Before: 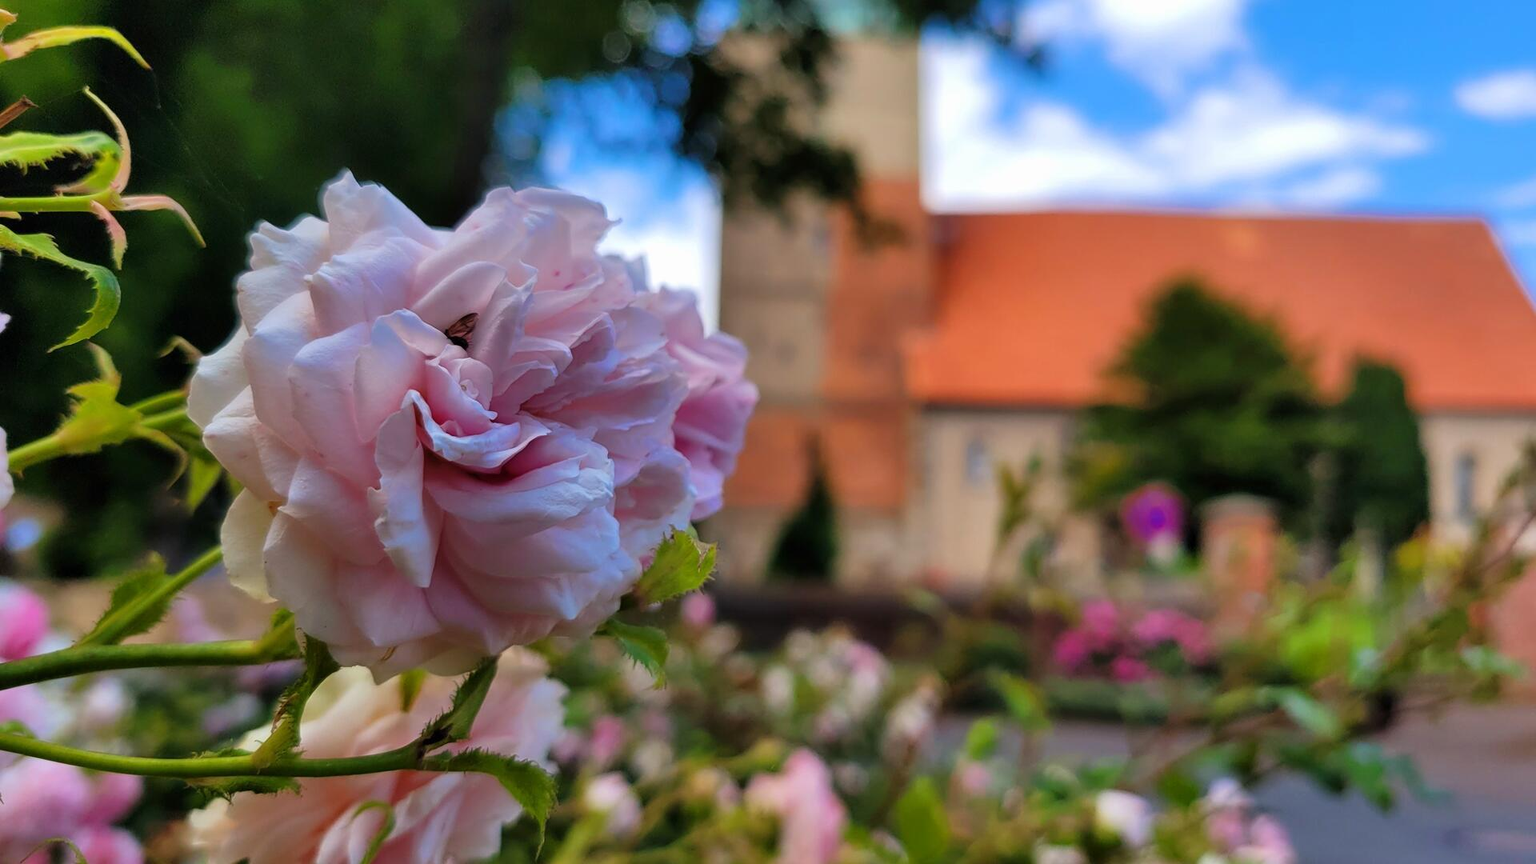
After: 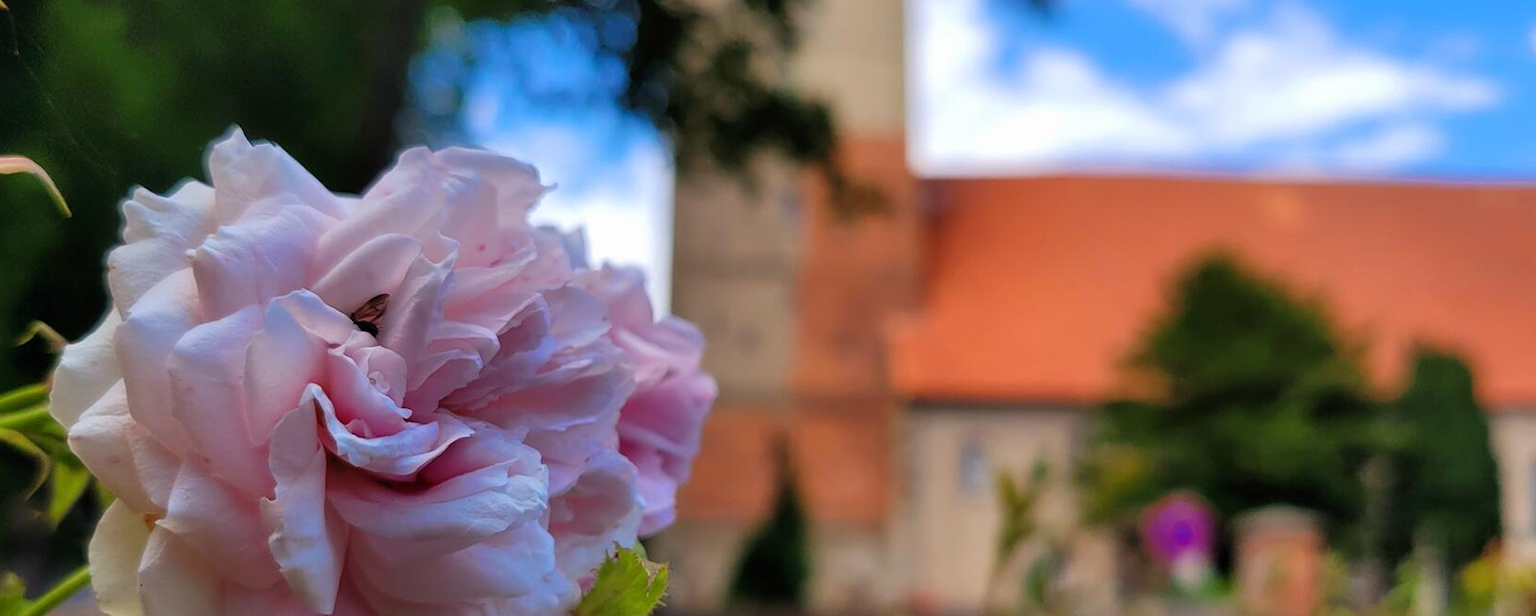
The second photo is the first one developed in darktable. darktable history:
crop and rotate: left 9.434%, top 7.184%, right 4.956%, bottom 31.742%
